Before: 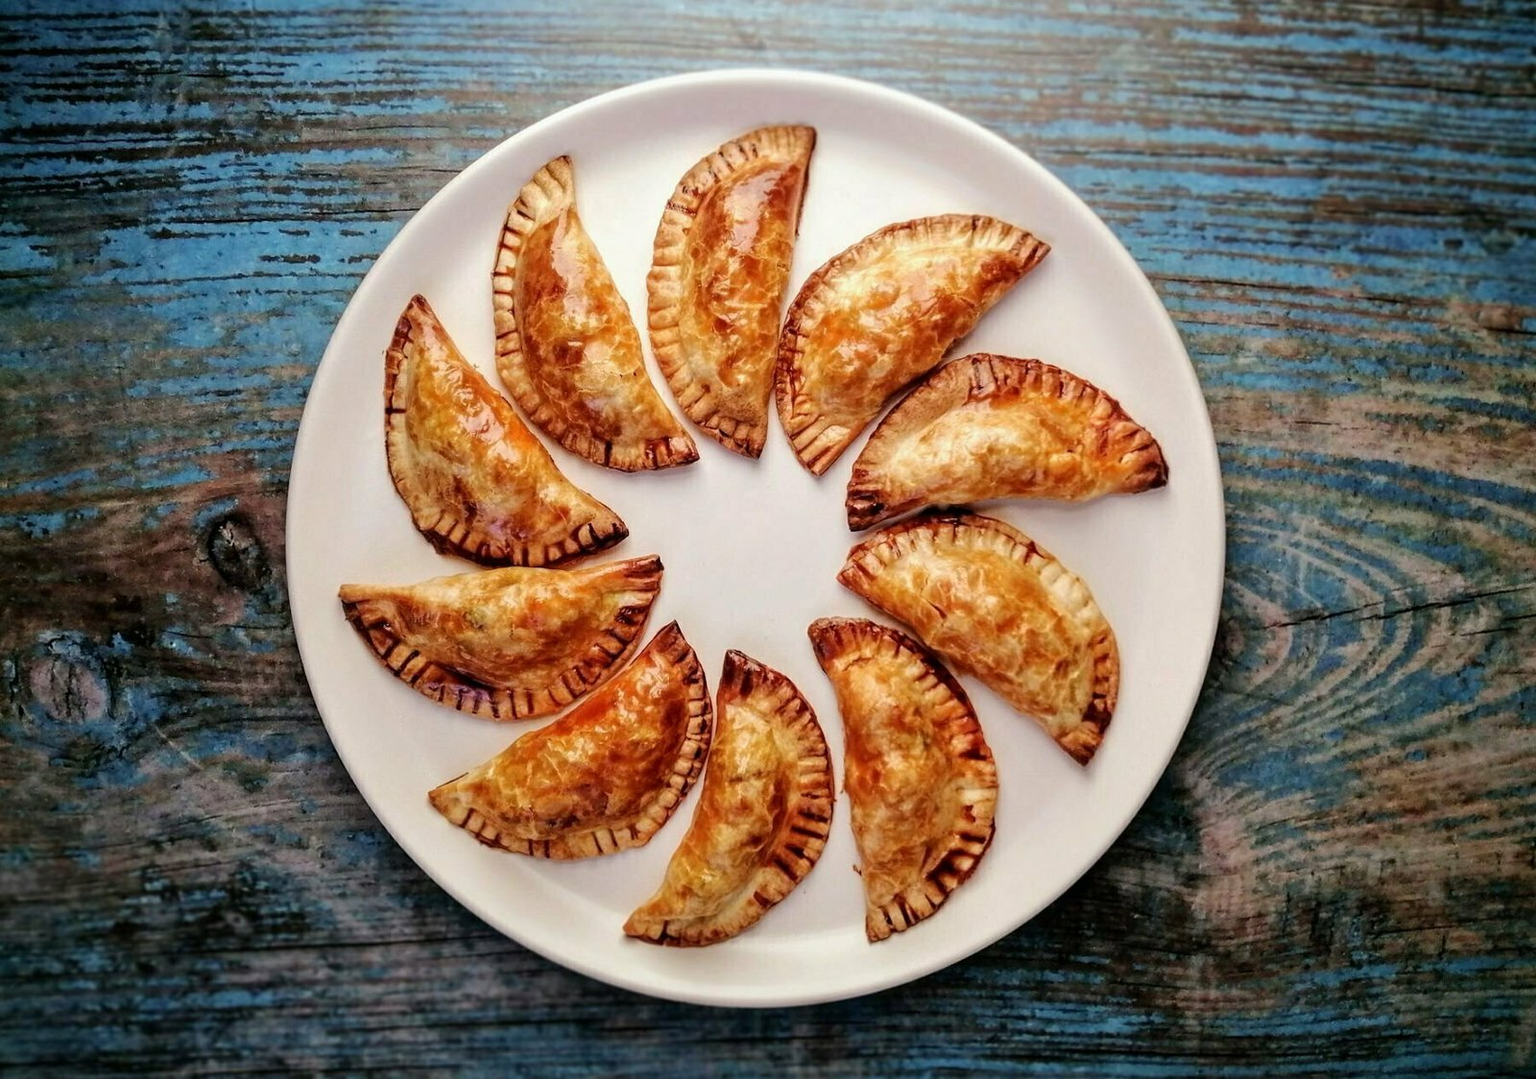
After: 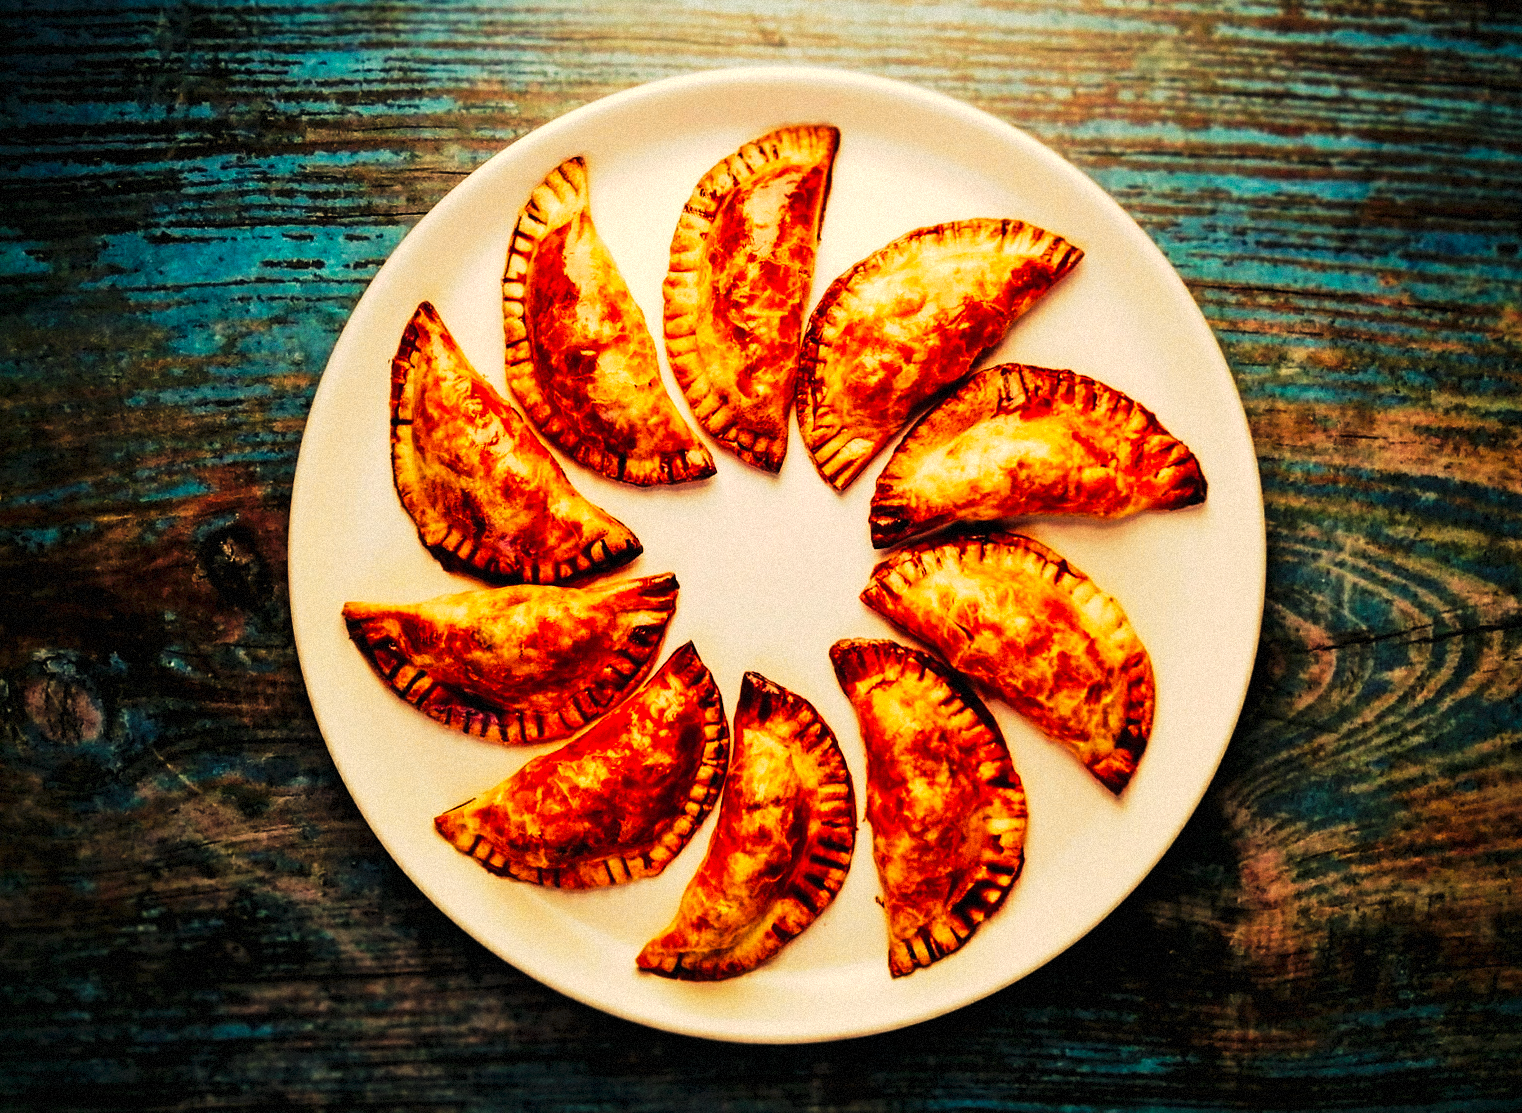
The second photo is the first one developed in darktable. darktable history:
crop: right 4.126%, bottom 0.031%
grain: mid-tones bias 0%
tone curve: curves: ch0 [(0, 0) (0.003, 0.005) (0.011, 0.006) (0.025, 0.004) (0.044, 0.004) (0.069, 0.007) (0.1, 0.014) (0.136, 0.018) (0.177, 0.034) (0.224, 0.065) (0.277, 0.089) (0.335, 0.143) (0.399, 0.219) (0.468, 0.327) (0.543, 0.455) (0.623, 0.63) (0.709, 0.786) (0.801, 0.87) (0.898, 0.922) (1, 1)], preserve colors none
exposure: compensate highlight preservation false
rotate and perspective: rotation 0.192°, lens shift (horizontal) -0.015, crop left 0.005, crop right 0.996, crop top 0.006, crop bottom 0.99
white balance: red 1.123, blue 0.83
